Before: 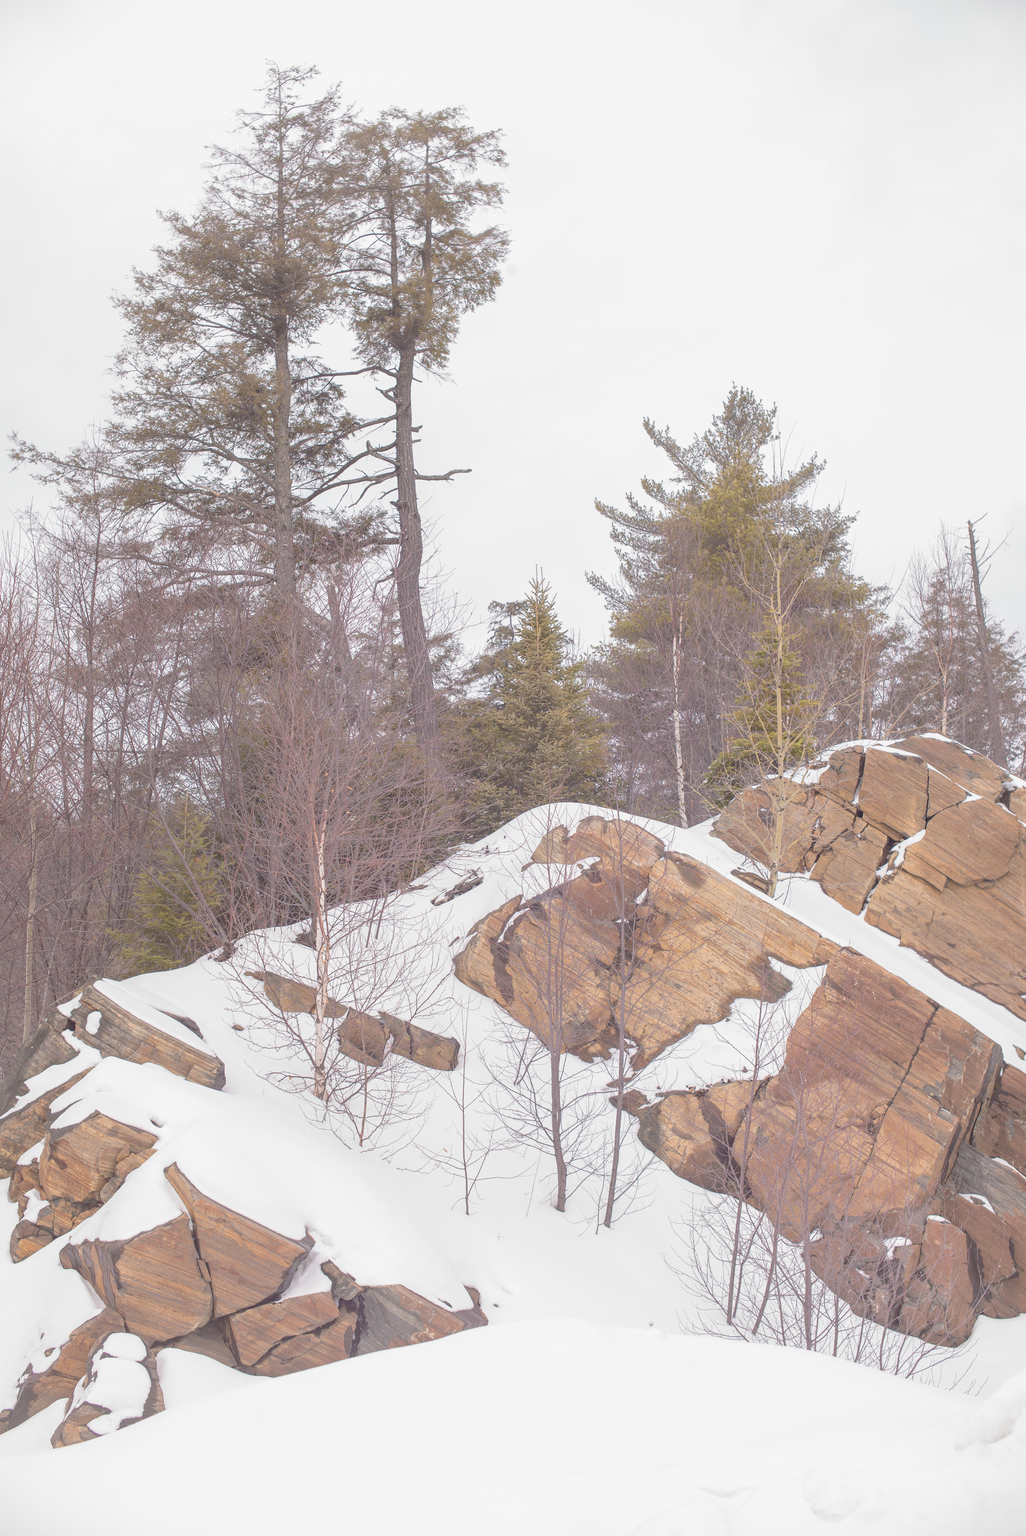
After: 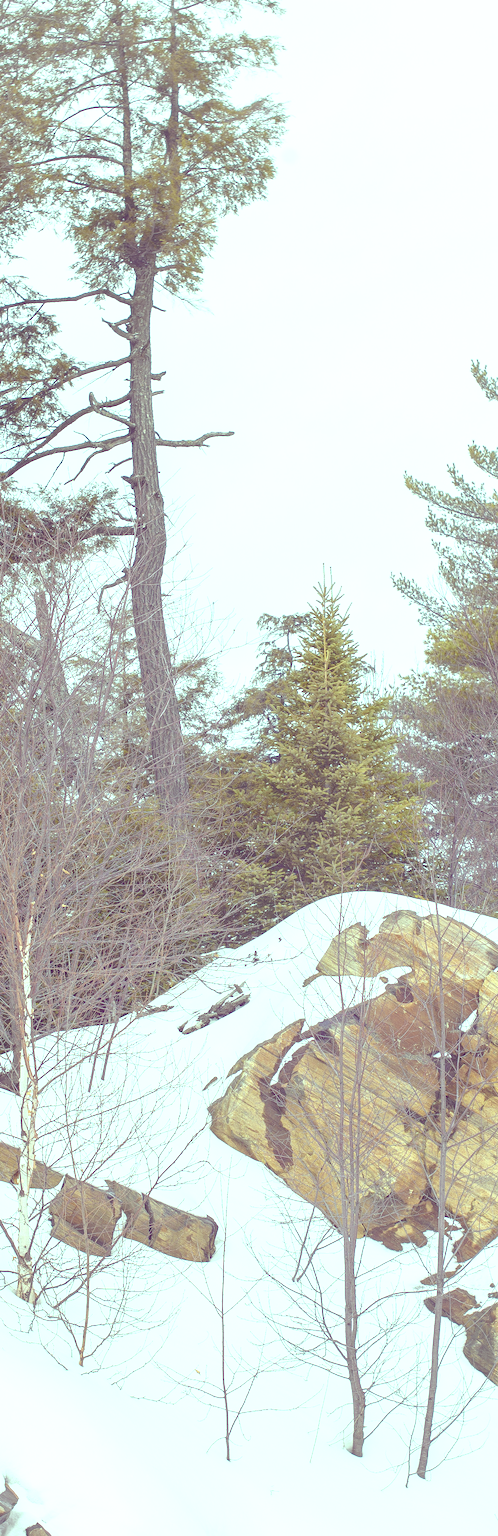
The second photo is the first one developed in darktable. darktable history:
crop and rotate: left 29.476%, top 10.214%, right 35.32%, bottom 17.333%
color balance rgb: shadows lift › luminance -21.66%, shadows lift › chroma 8.98%, shadows lift › hue 283.37°, power › chroma 1.55%, power › hue 25.59°, highlights gain › luminance 6.08%, highlights gain › chroma 2.55%, highlights gain › hue 90°, global offset › luminance -0.87%, perceptual saturation grading › global saturation 27.49%, perceptual saturation grading › highlights -28.39%, perceptual saturation grading › mid-tones 15.22%, perceptual saturation grading › shadows 33.98%, perceptual brilliance grading › highlights 10%, perceptual brilliance grading › mid-tones 5%
color balance: mode lift, gamma, gain (sRGB), lift [0.997, 0.979, 1.021, 1.011], gamma [1, 1.084, 0.916, 0.998], gain [1, 0.87, 1.13, 1.101], contrast 4.55%, contrast fulcrum 38.24%, output saturation 104.09%
